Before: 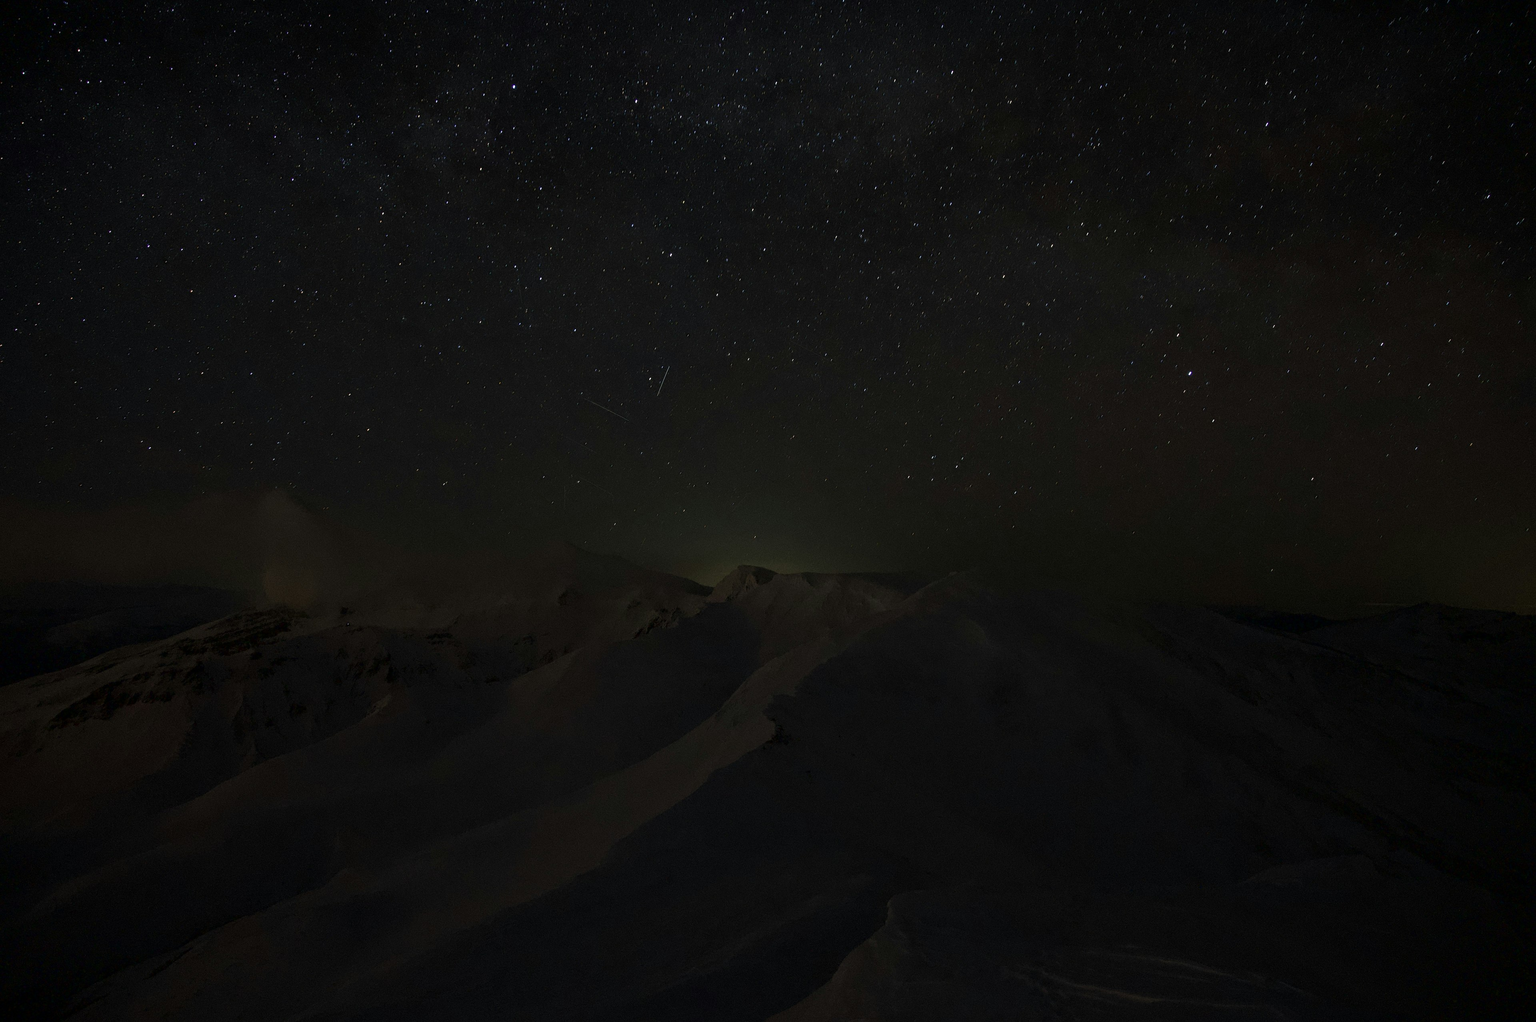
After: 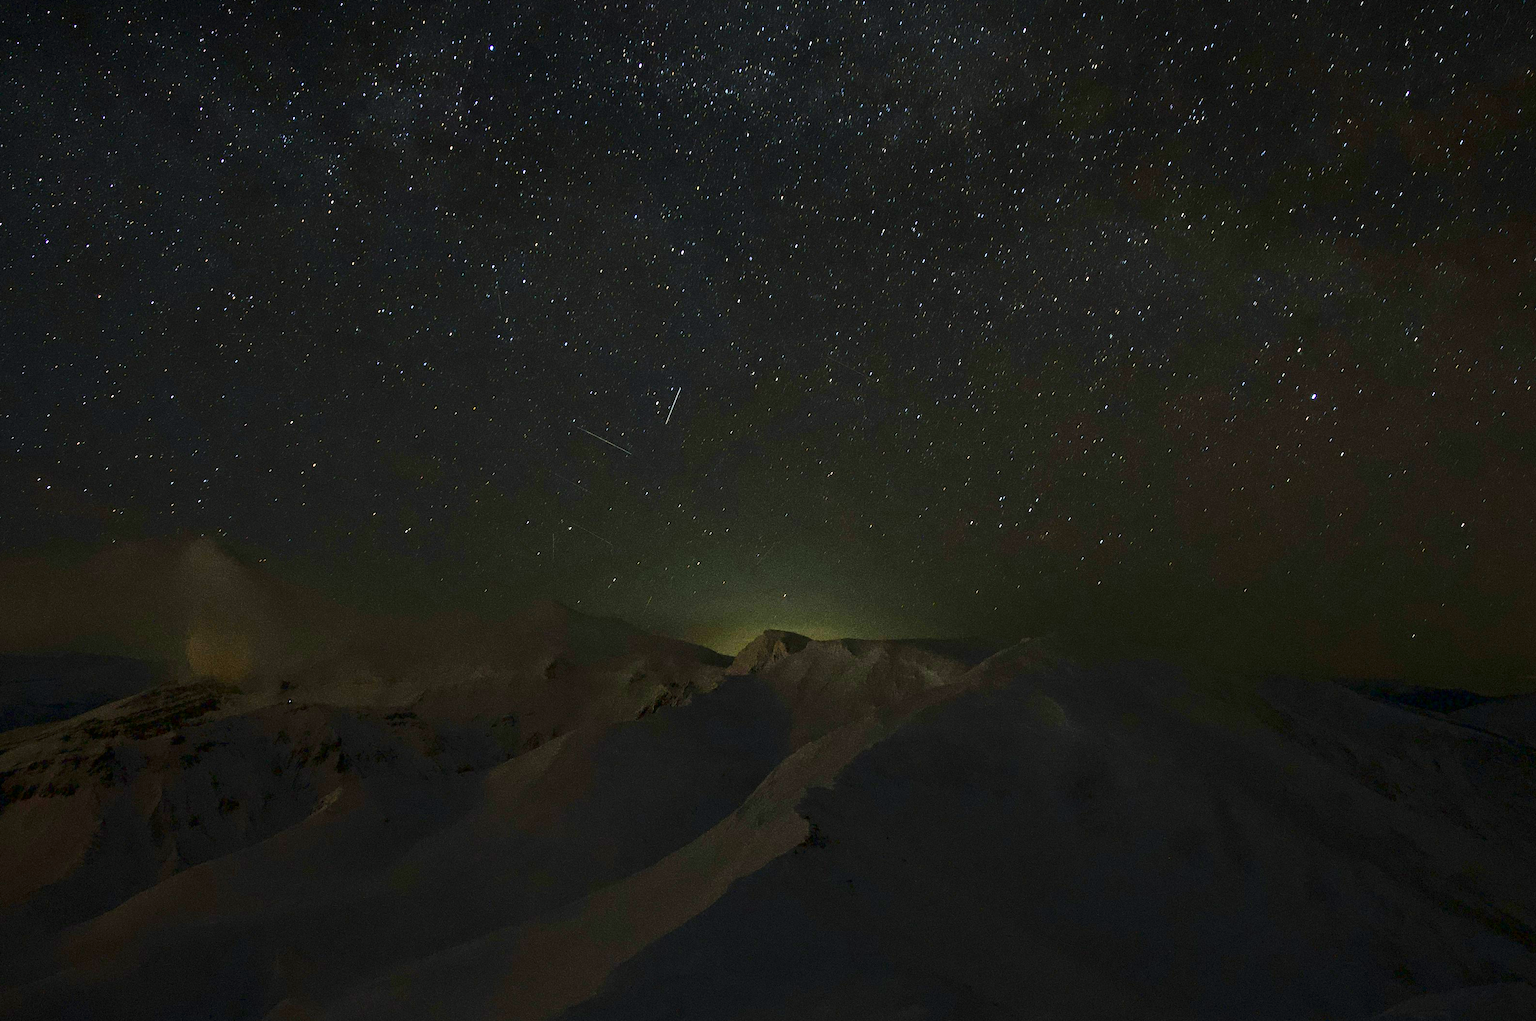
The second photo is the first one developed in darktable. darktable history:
color balance rgb: shadows lift › chroma 0.955%, shadows lift › hue 114.3°, linear chroma grading › global chroma 15.001%, perceptual saturation grading › global saturation 30.89%, perceptual brilliance grading › mid-tones 9.656%, perceptual brilliance grading › shadows 14.207%
exposure: exposure 0.94 EV, compensate highlight preservation false
crop and rotate: left 7.176%, top 4.66%, right 10.598%, bottom 13.149%
contrast brightness saturation: contrast 0.145, brightness 0.042
base curve: curves: ch0 [(0, 0) (0.028, 0.03) (0.121, 0.232) (0.46, 0.748) (0.859, 0.968) (1, 1)]
